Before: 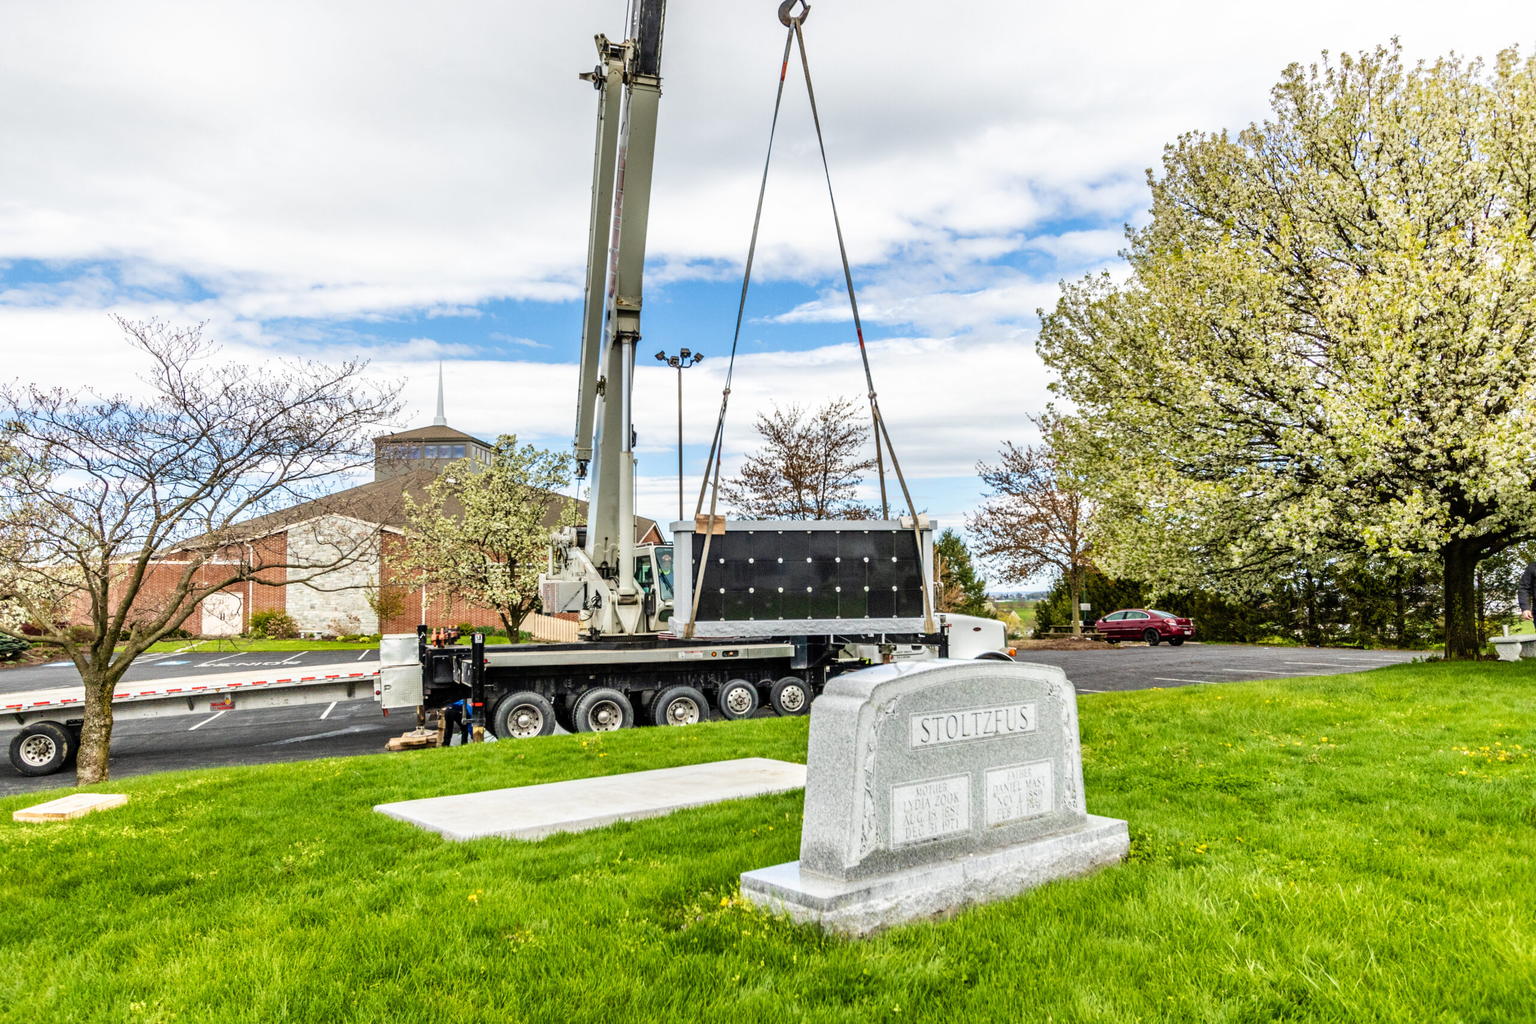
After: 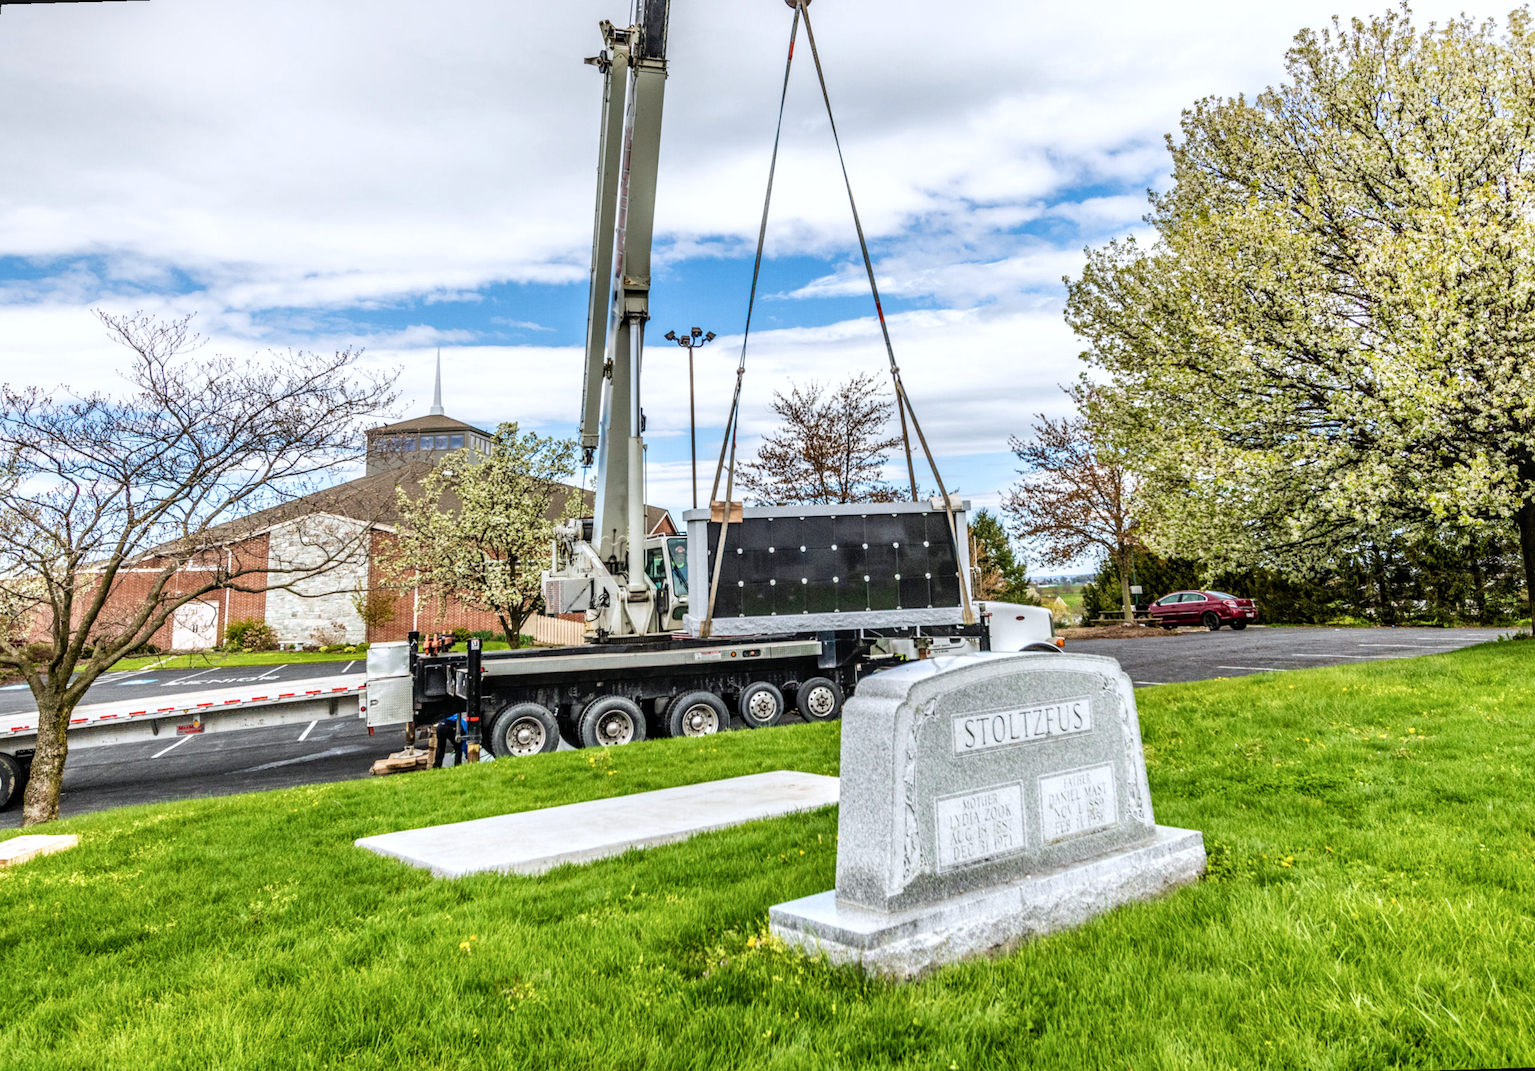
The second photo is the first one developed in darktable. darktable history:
local contrast: on, module defaults
rotate and perspective: rotation -1.68°, lens shift (vertical) -0.146, crop left 0.049, crop right 0.912, crop top 0.032, crop bottom 0.96
color correction: highlights a* -0.137, highlights b* -5.91, shadows a* -0.137, shadows b* -0.137
